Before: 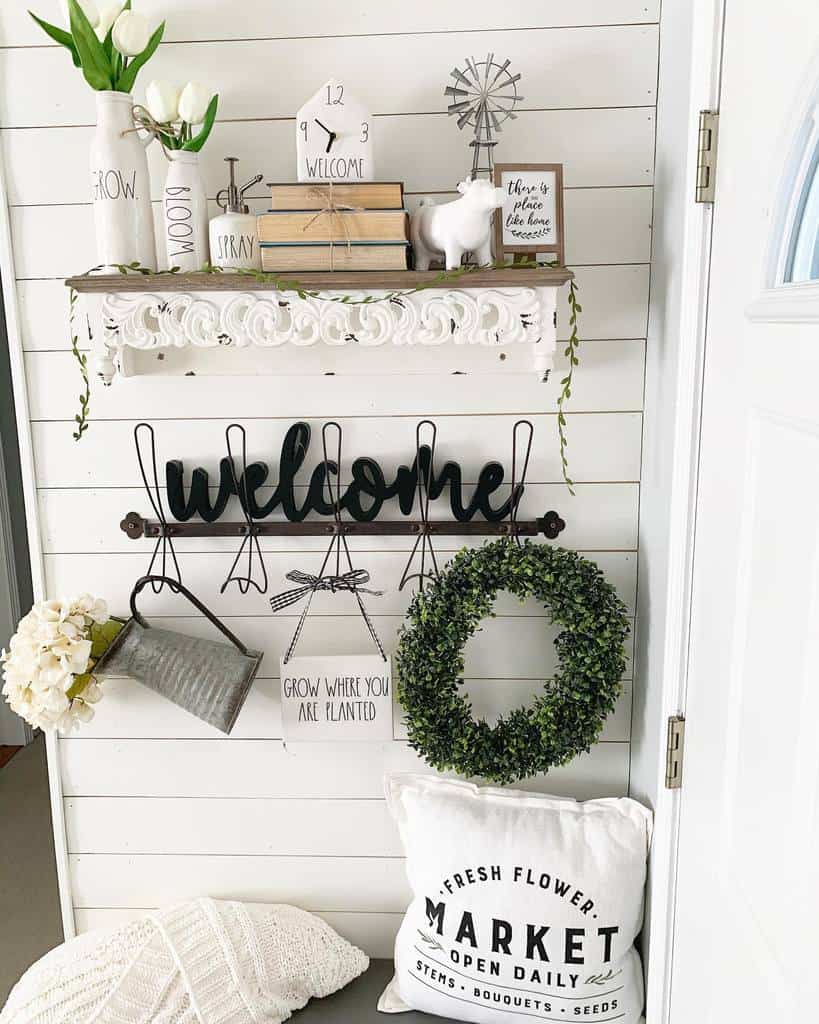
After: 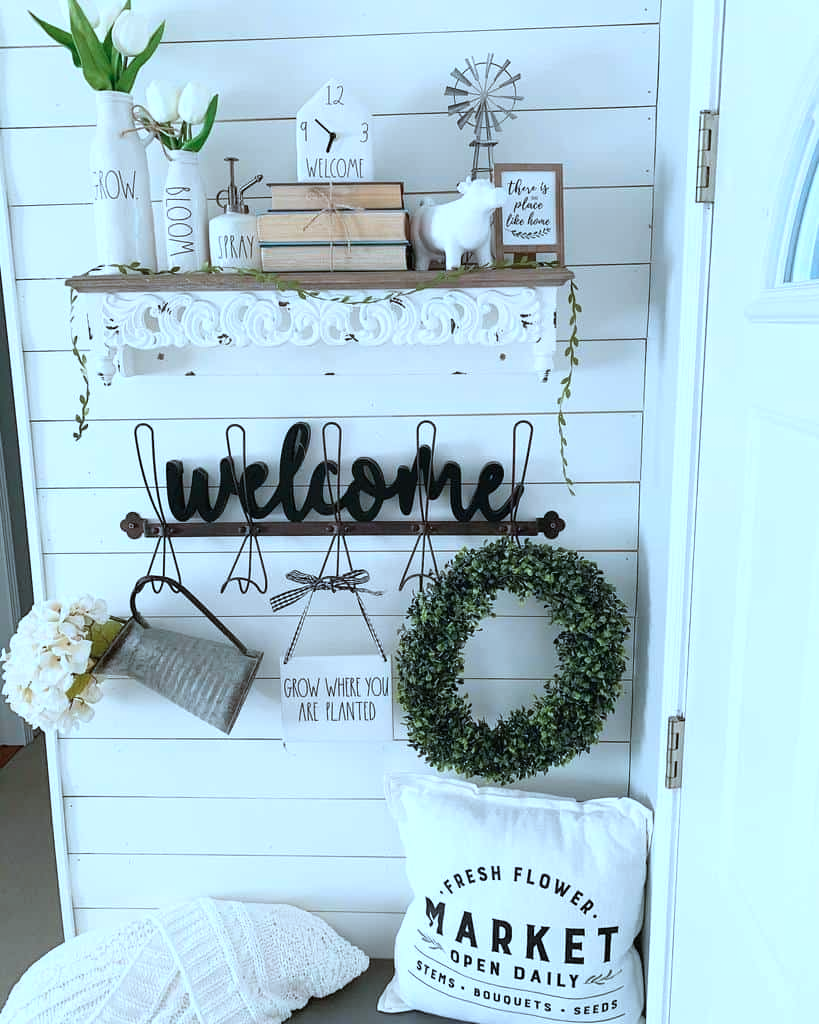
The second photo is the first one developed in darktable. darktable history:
color correction: highlights a* -9.12, highlights b* -23.54
